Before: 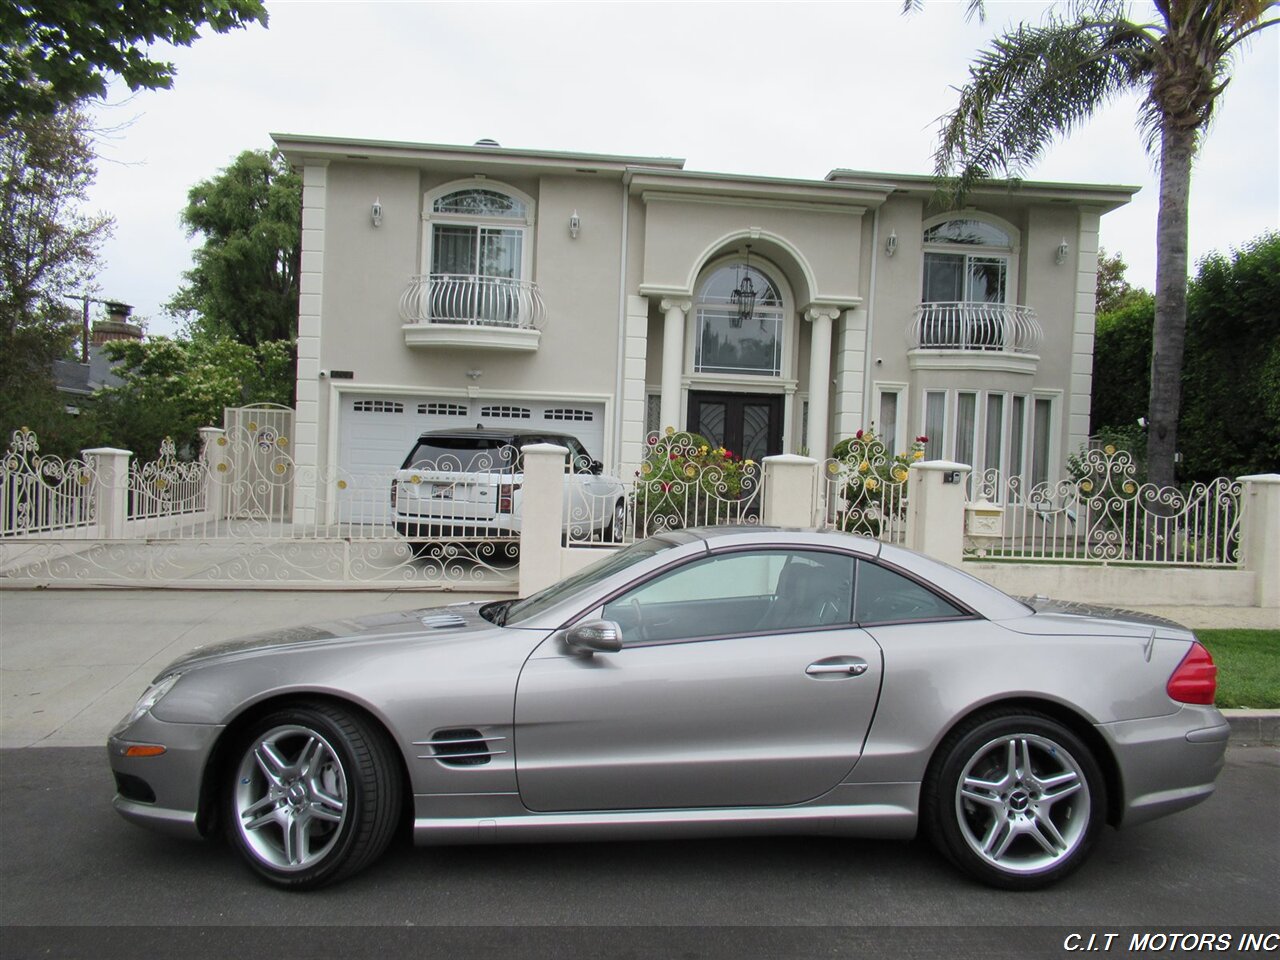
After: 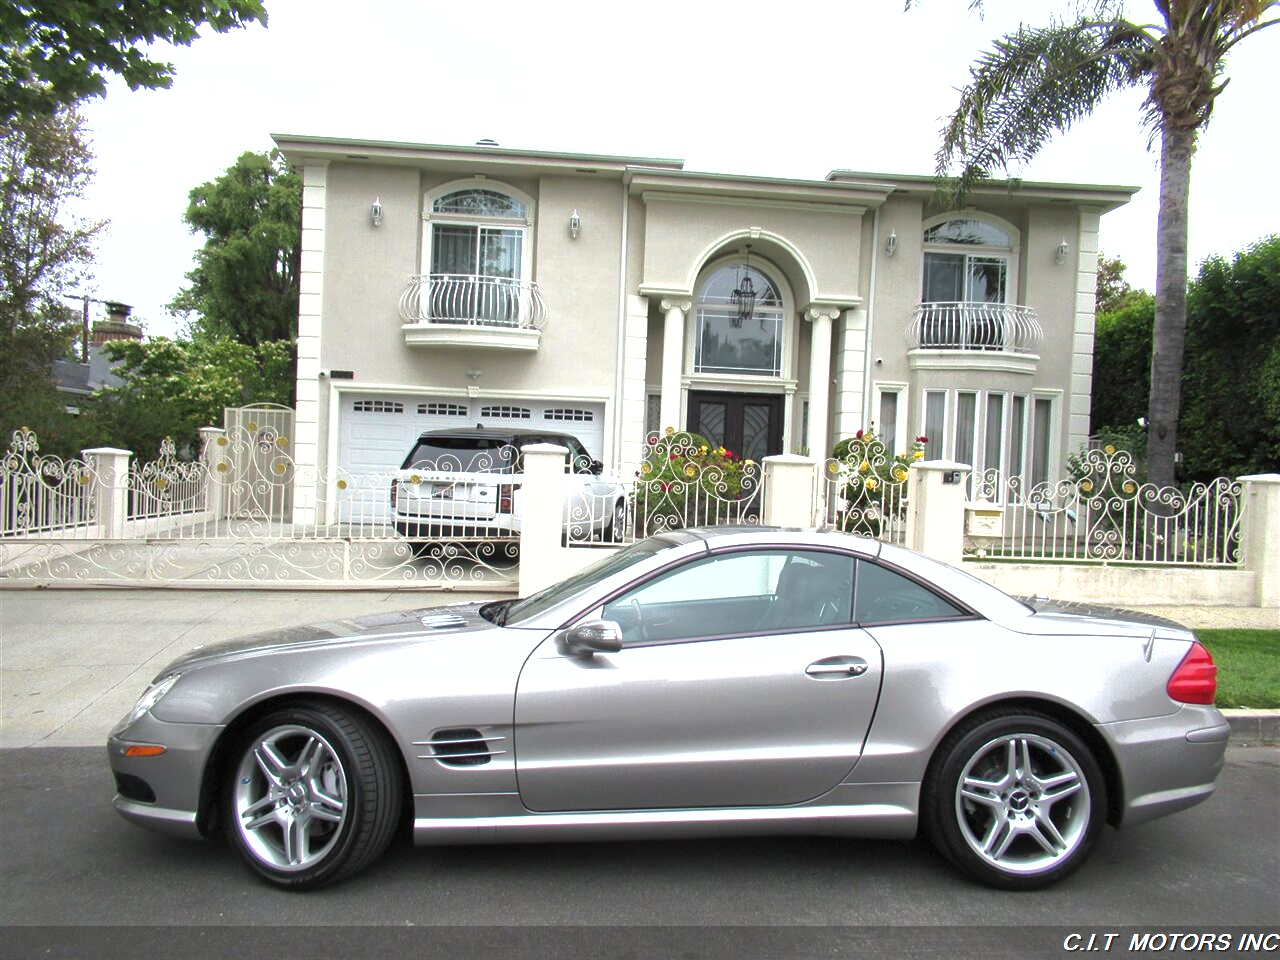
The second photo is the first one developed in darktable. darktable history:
shadows and highlights: on, module defaults
exposure: exposure 0.632 EV, compensate highlight preservation false
tone equalizer: -8 EV -0.421 EV, -7 EV -0.418 EV, -6 EV -0.333 EV, -5 EV -0.246 EV, -3 EV 0.202 EV, -2 EV 0.361 EV, -1 EV 0.413 EV, +0 EV 0.439 EV, edges refinement/feathering 500, mask exposure compensation -1.57 EV, preserve details no
